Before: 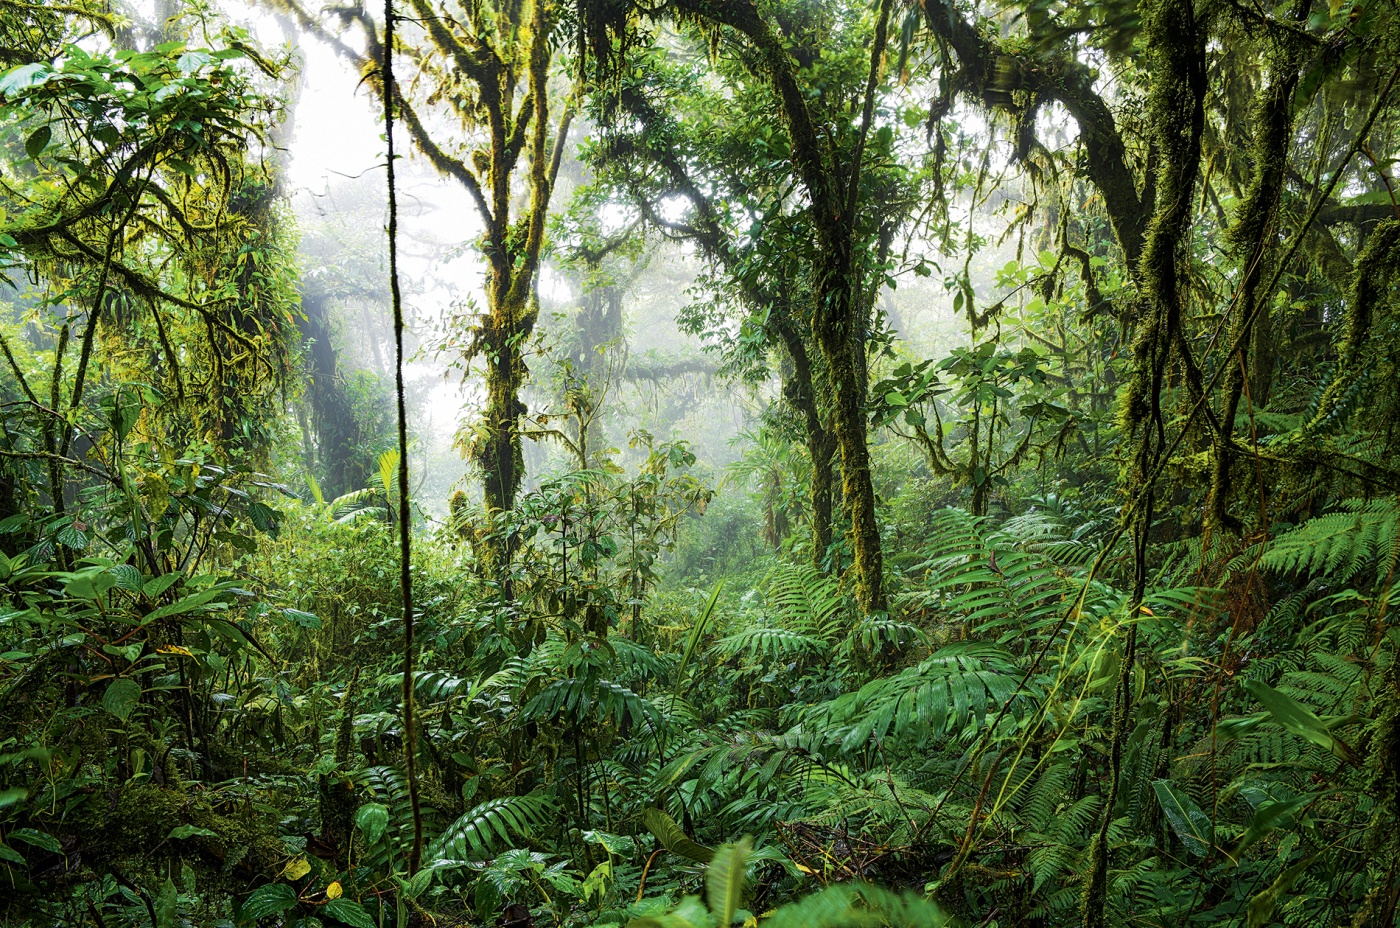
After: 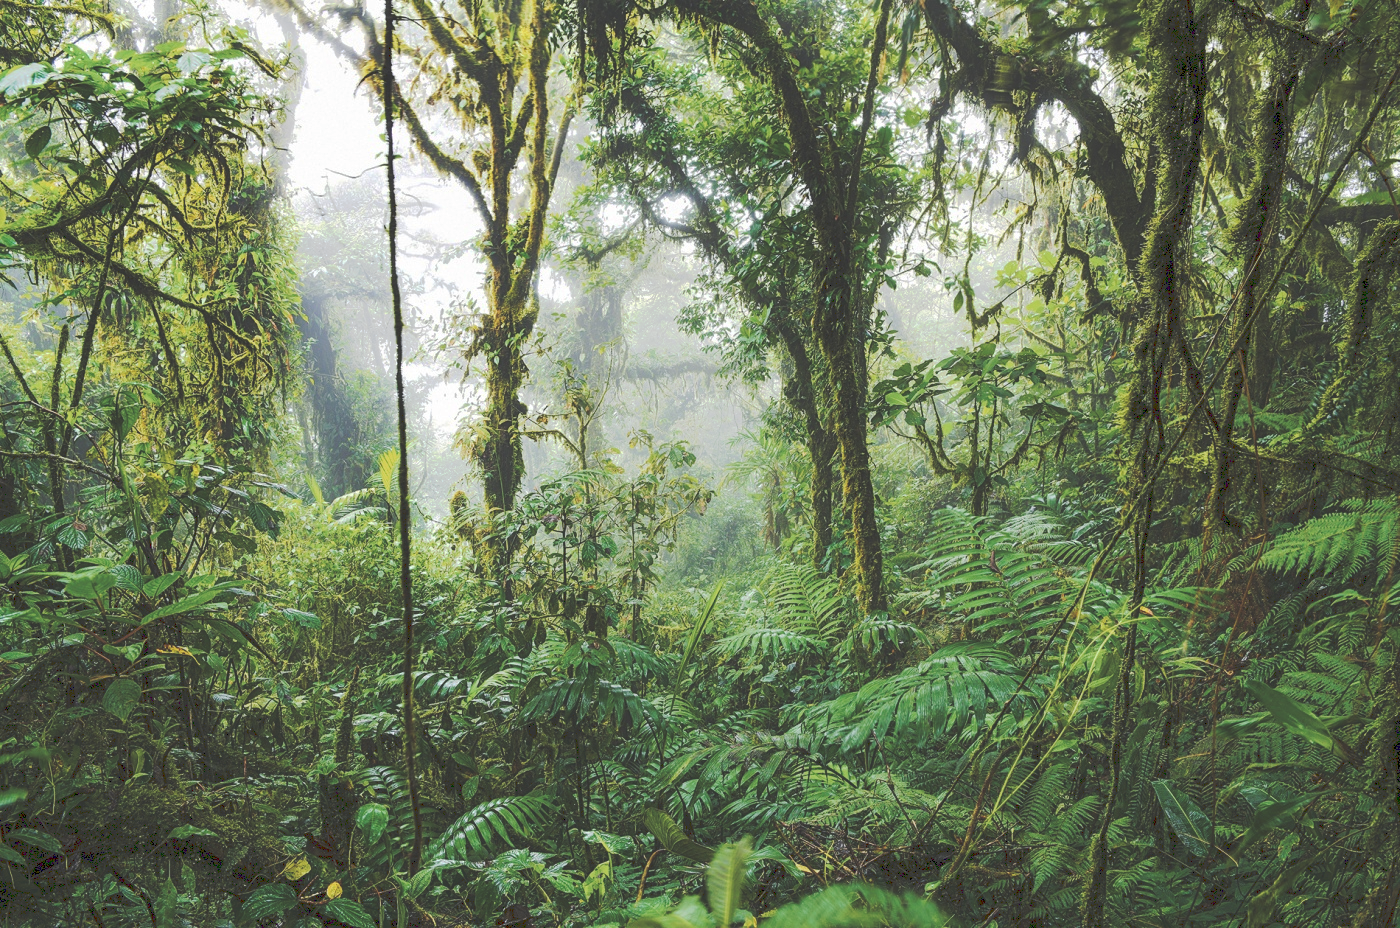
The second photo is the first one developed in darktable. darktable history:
tone curve: curves: ch0 [(0, 0) (0.003, 0.217) (0.011, 0.217) (0.025, 0.229) (0.044, 0.243) (0.069, 0.253) (0.1, 0.265) (0.136, 0.281) (0.177, 0.305) (0.224, 0.331) (0.277, 0.369) (0.335, 0.415) (0.399, 0.472) (0.468, 0.543) (0.543, 0.609) (0.623, 0.676) (0.709, 0.734) (0.801, 0.798) (0.898, 0.849) (1, 1)], preserve colors none
